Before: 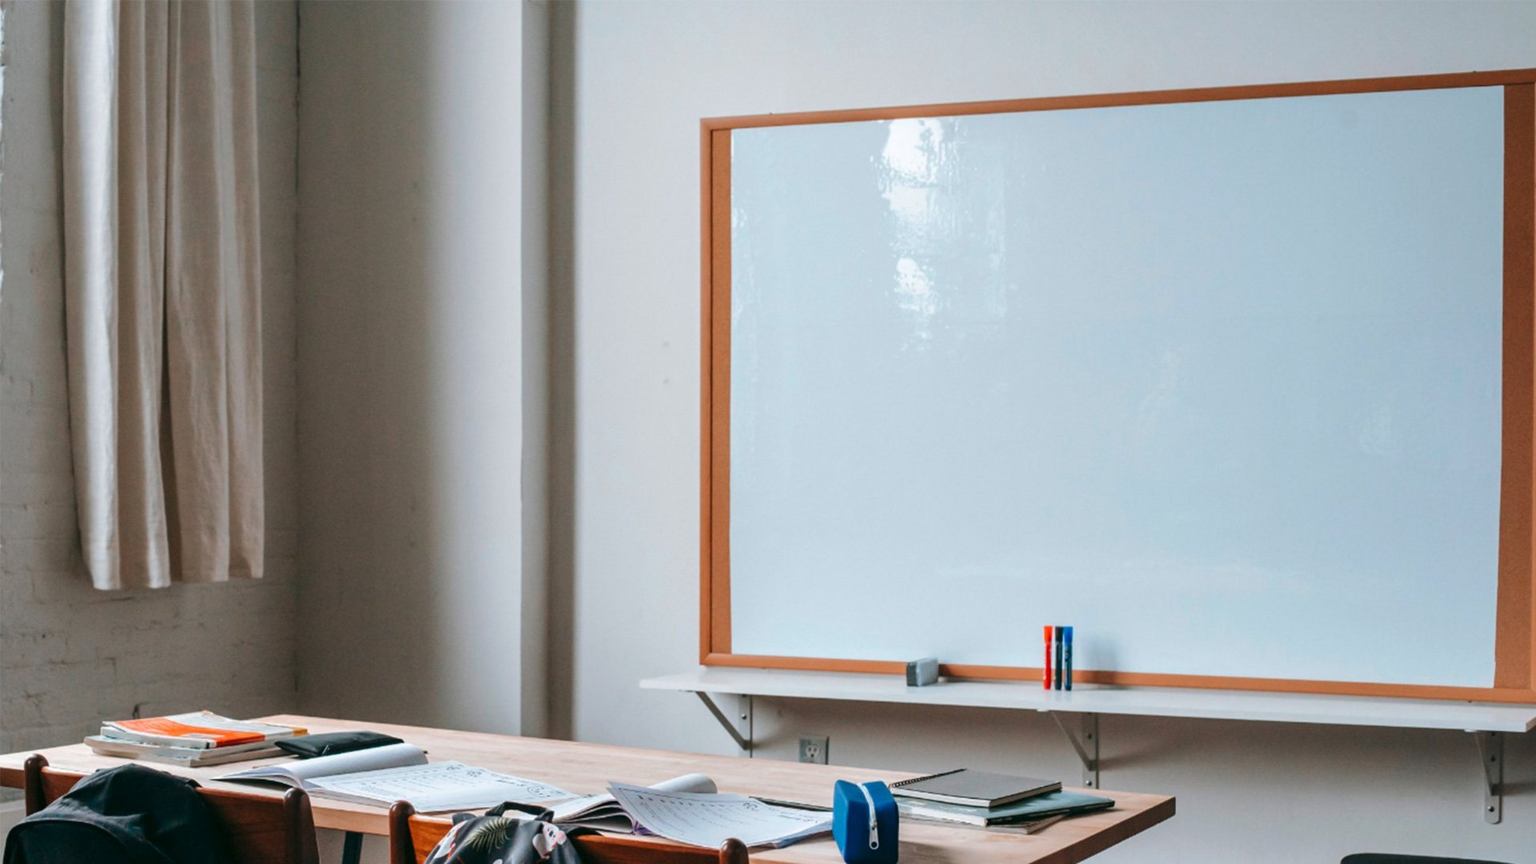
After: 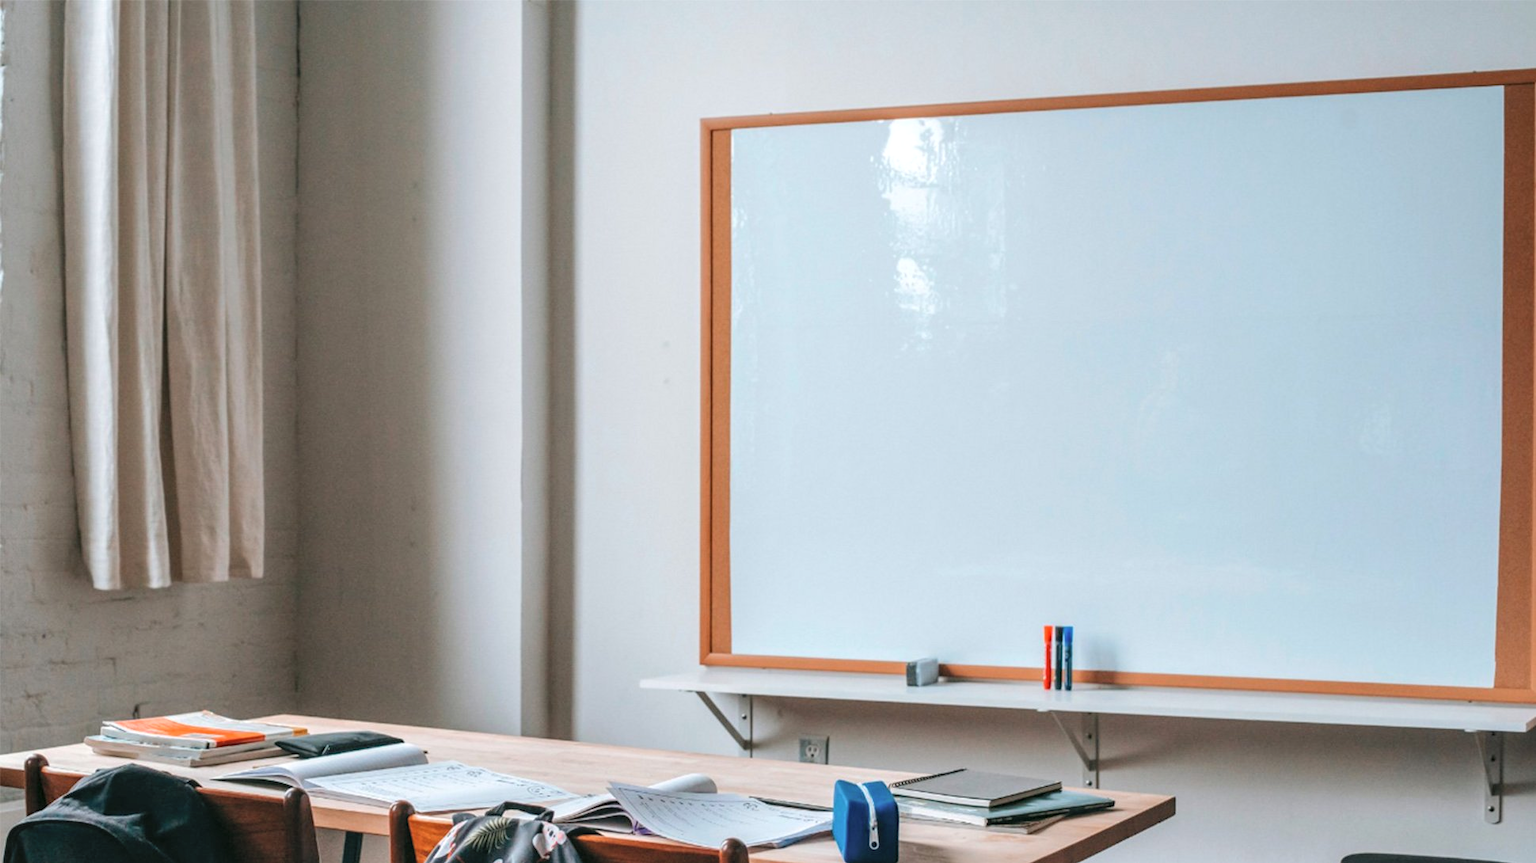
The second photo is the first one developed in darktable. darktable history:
contrast brightness saturation: brightness 0.15
local contrast: on, module defaults
